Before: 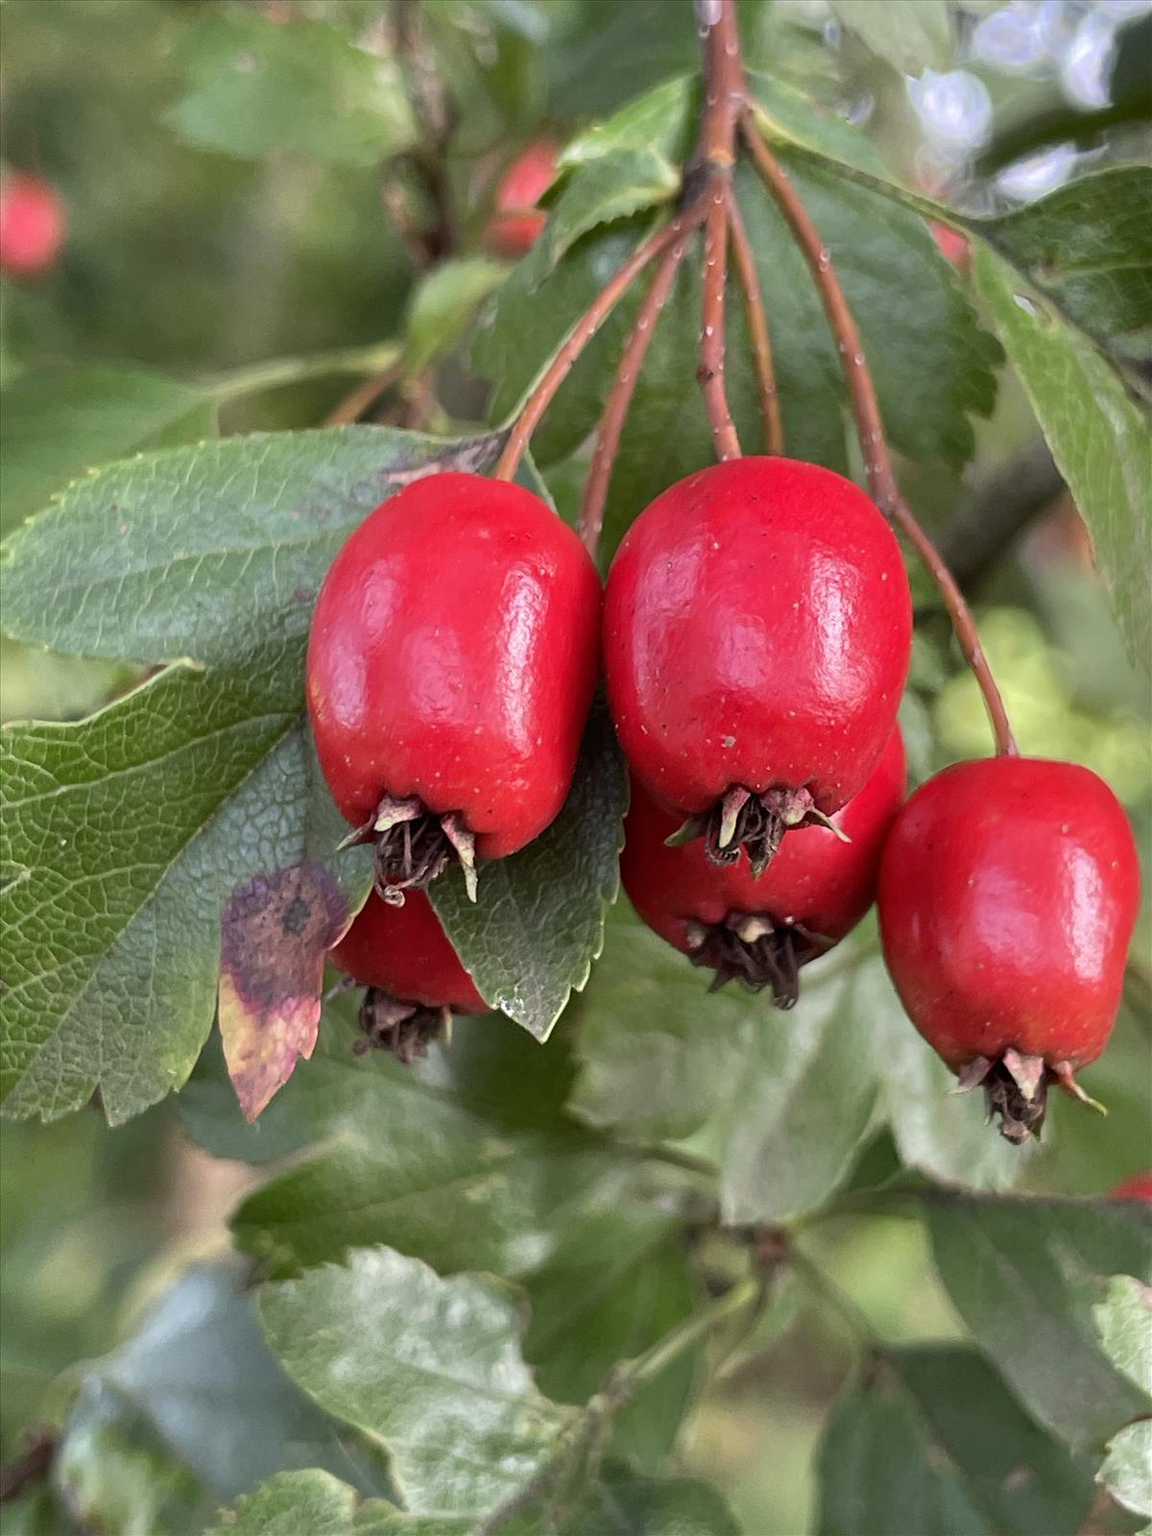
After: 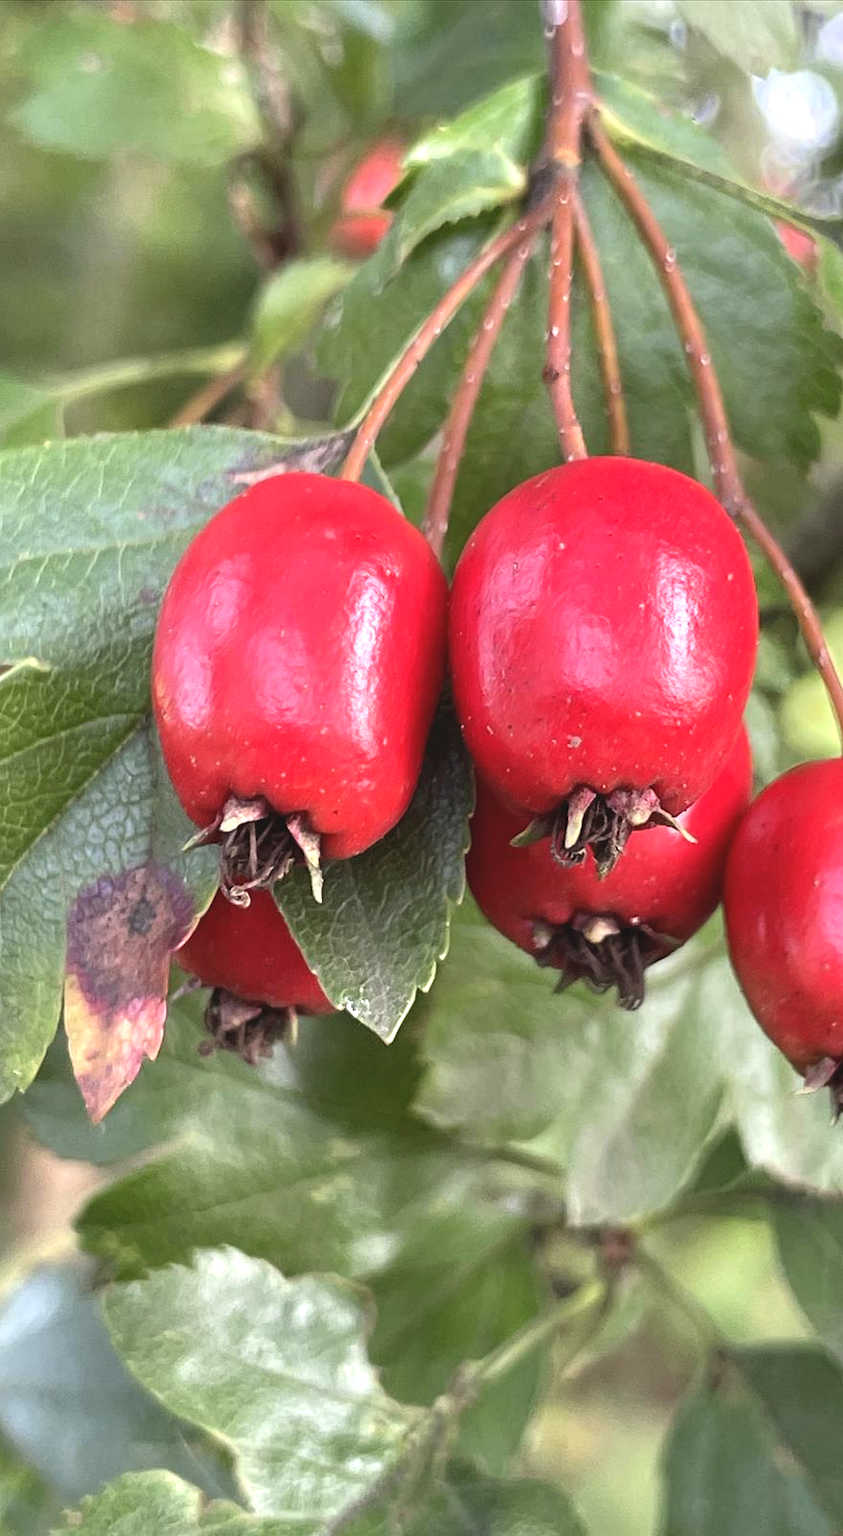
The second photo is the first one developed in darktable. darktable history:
exposure: black level correction -0.005, exposure 0.622 EV, compensate highlight preservation false
crop: left 13.443%, right 13.31%
